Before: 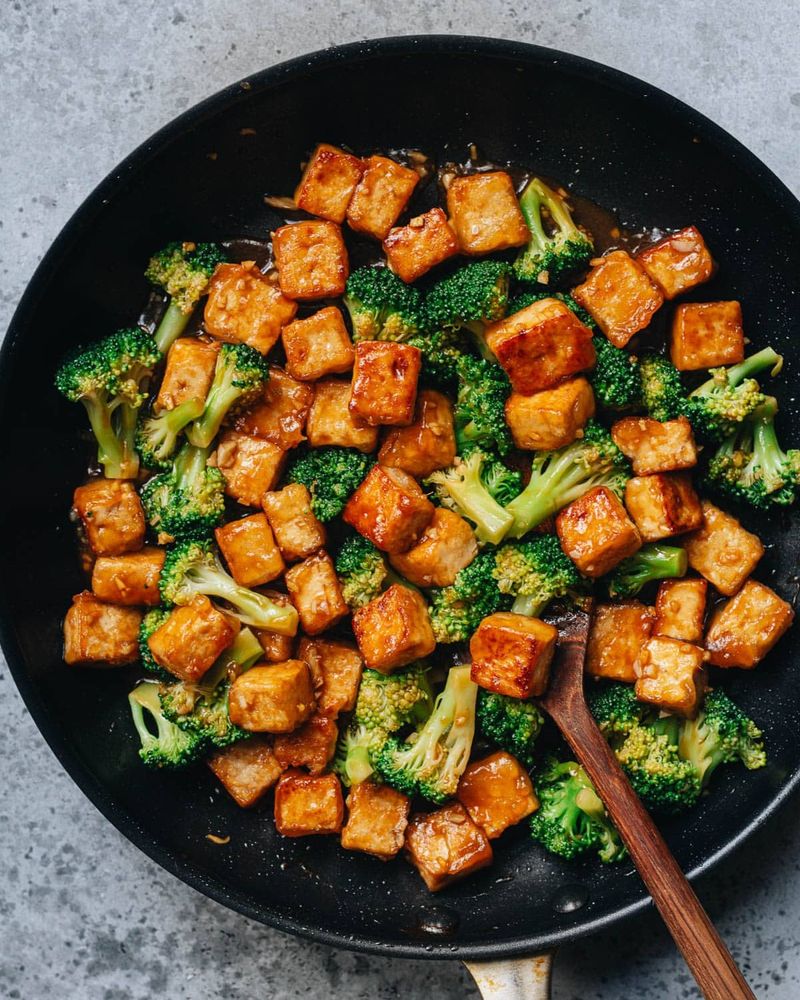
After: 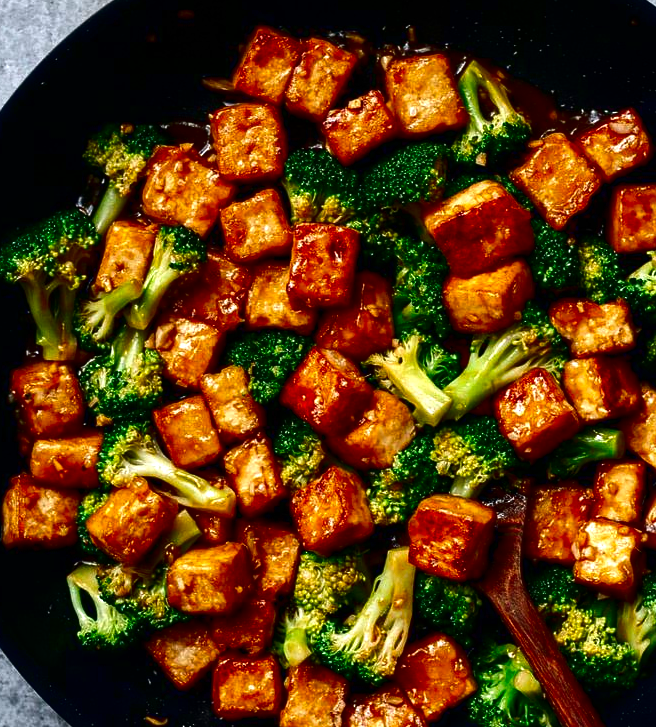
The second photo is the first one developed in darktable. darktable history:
crop: left 7.856%, top 11.836%, right 10.12%, bottom 15.387%
exposure: exposure 0.6 EV, compensate highlight preservation false
contrast brightness saturation: contrast 0.09, brightness -0.59, saturation 0.17
